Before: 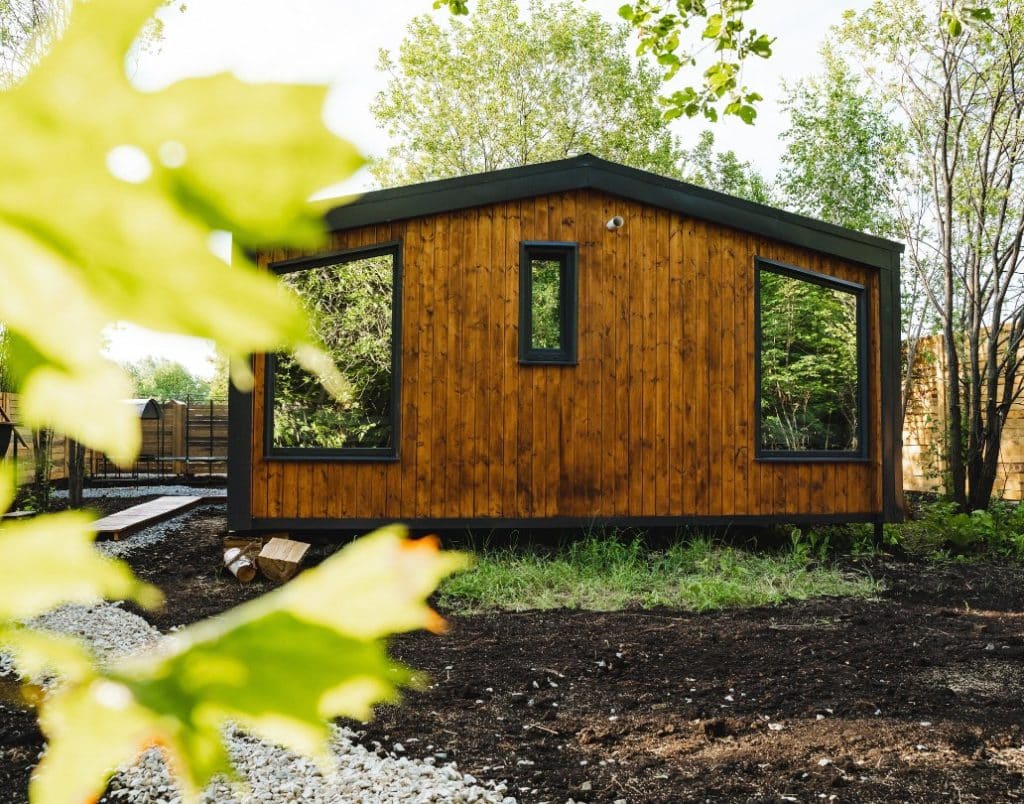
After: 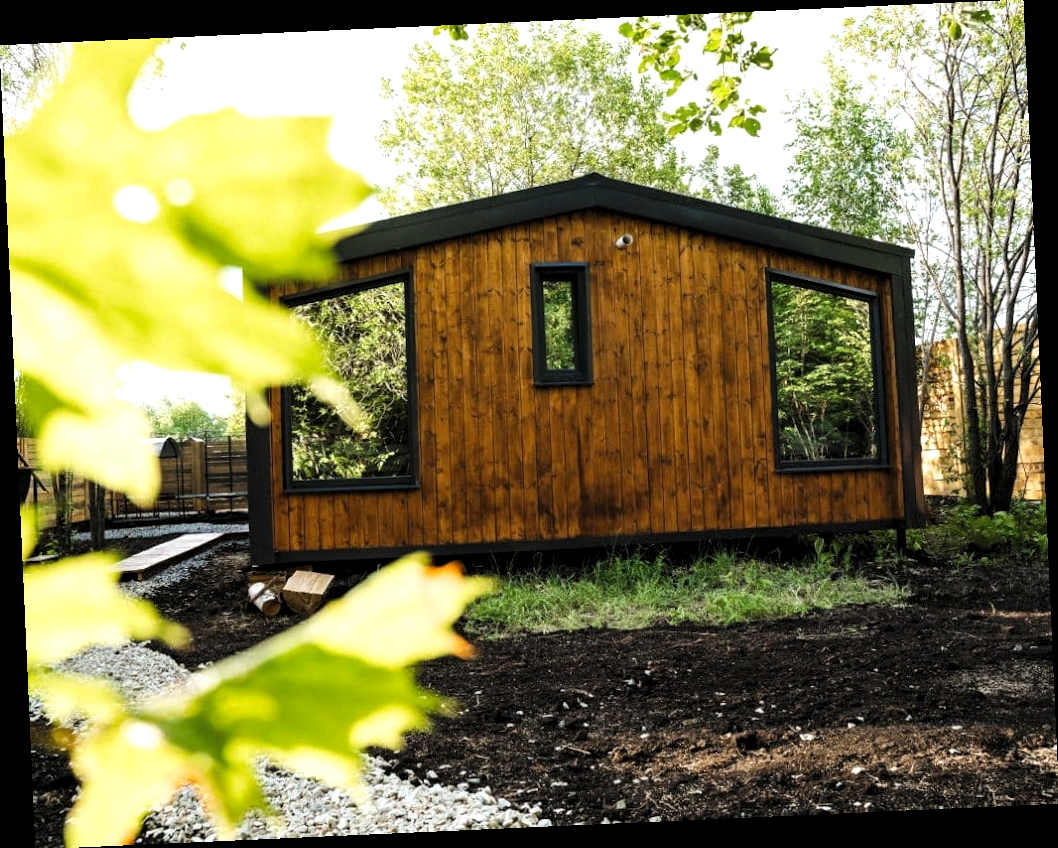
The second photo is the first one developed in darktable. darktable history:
levels: levels [0.052, 0.496, 0.908]
rotate and perspective: rotation -2.56°, automatic cropping off
